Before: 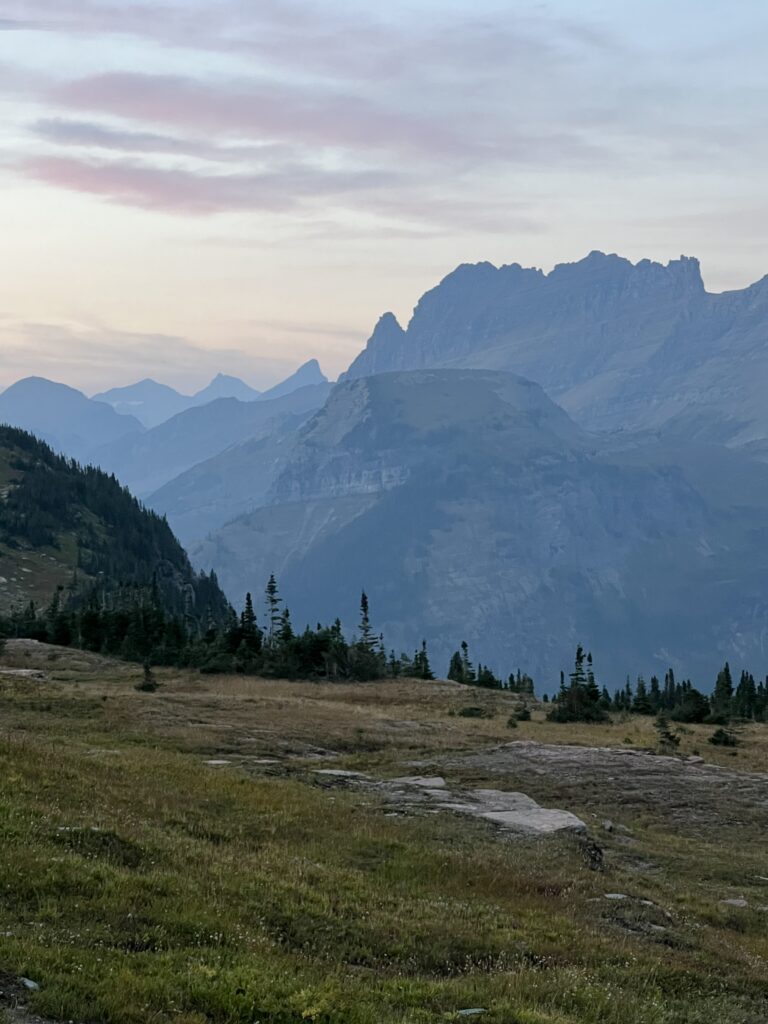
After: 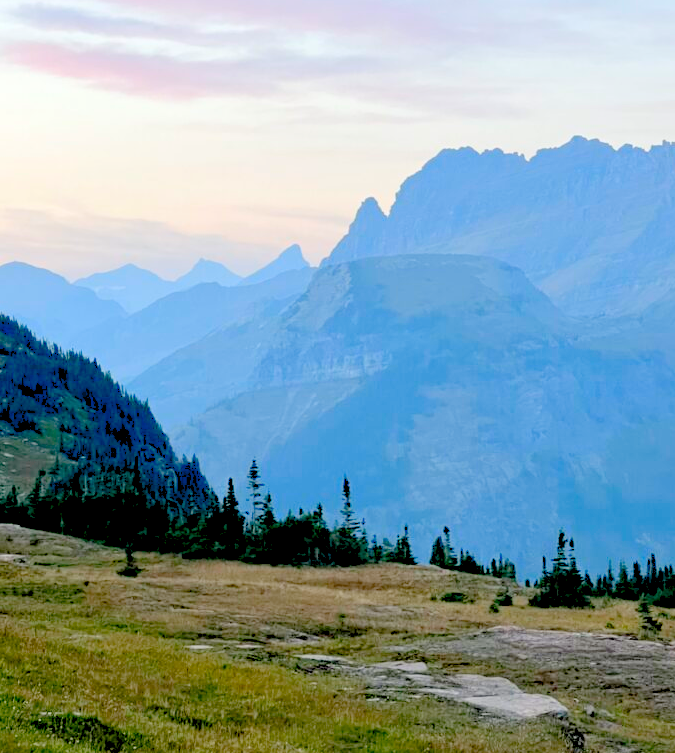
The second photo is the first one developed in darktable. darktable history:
levels: levels [0.008, 0.318, 0.836]
exposure: black level correction 0.011, exposure -0.478 EV, compensate highlight preservation false
crop and rotate: left 2.425%, top 11.305%, right 9.6%, bottom 15.08%
